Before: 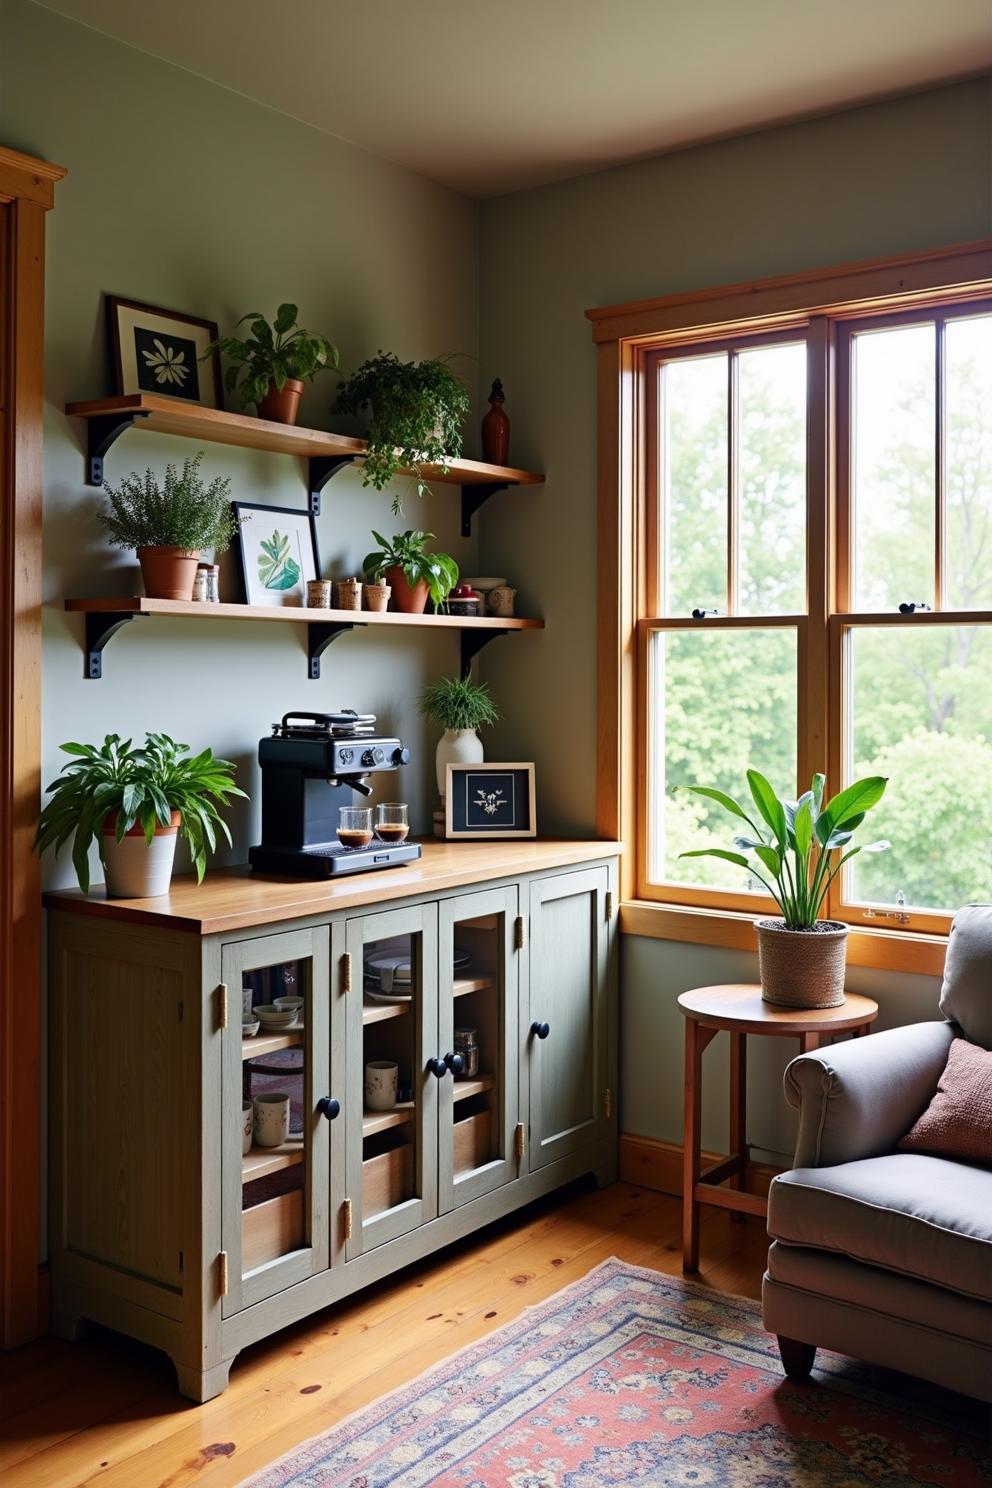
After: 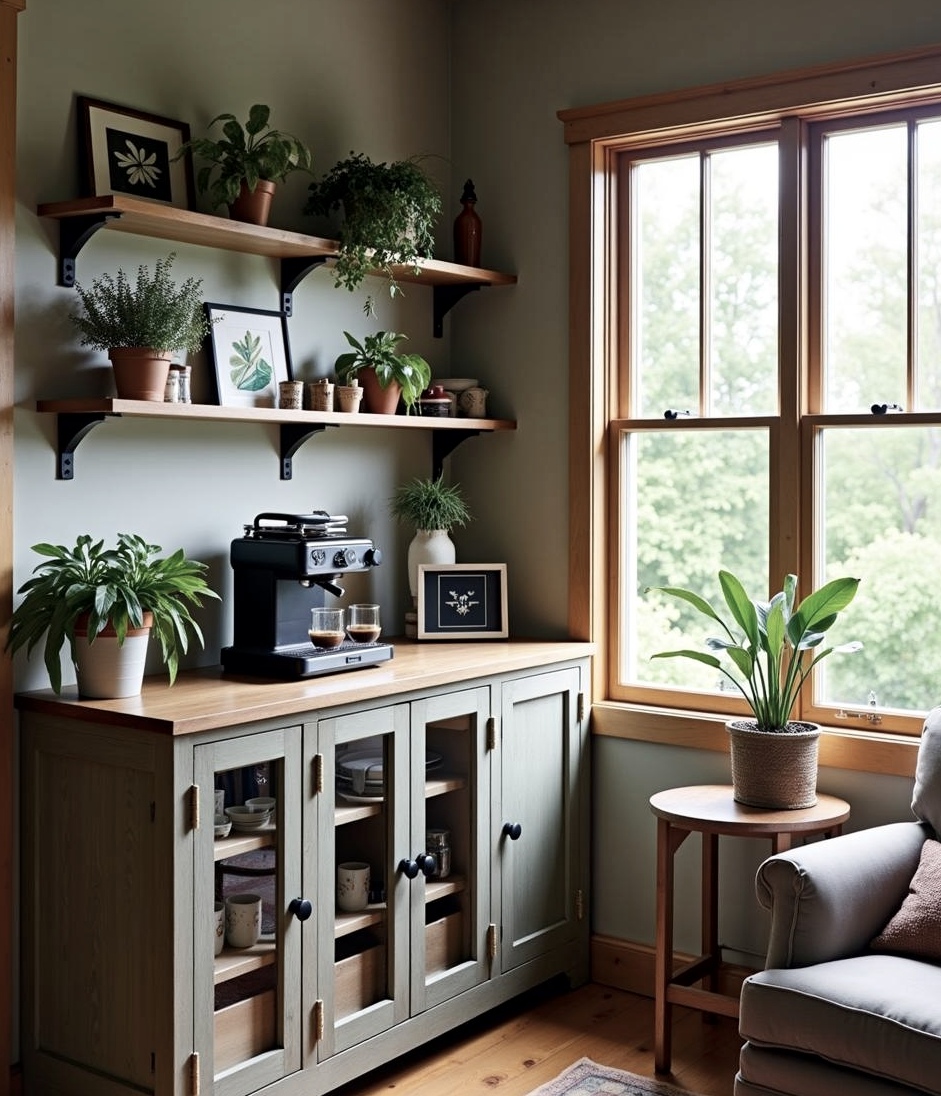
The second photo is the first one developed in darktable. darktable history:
local contrast: mode bilateral grid, contrast 19, coarseness 51, detail 119%, midtone range 0.2
color correction: highlights b* -0.013
crop and rotate: left 2.855%, top 13.388%, right 2.192%, bottom 12.892%
contrast brightness saturation: contrast 0.1, saturation -0.365
